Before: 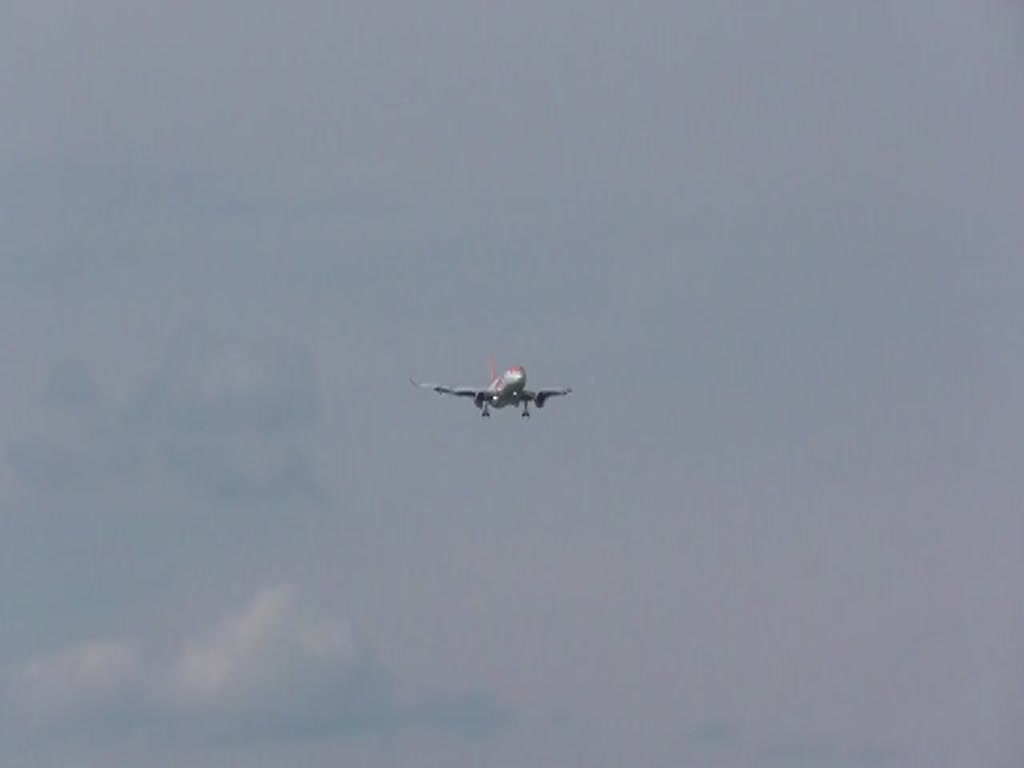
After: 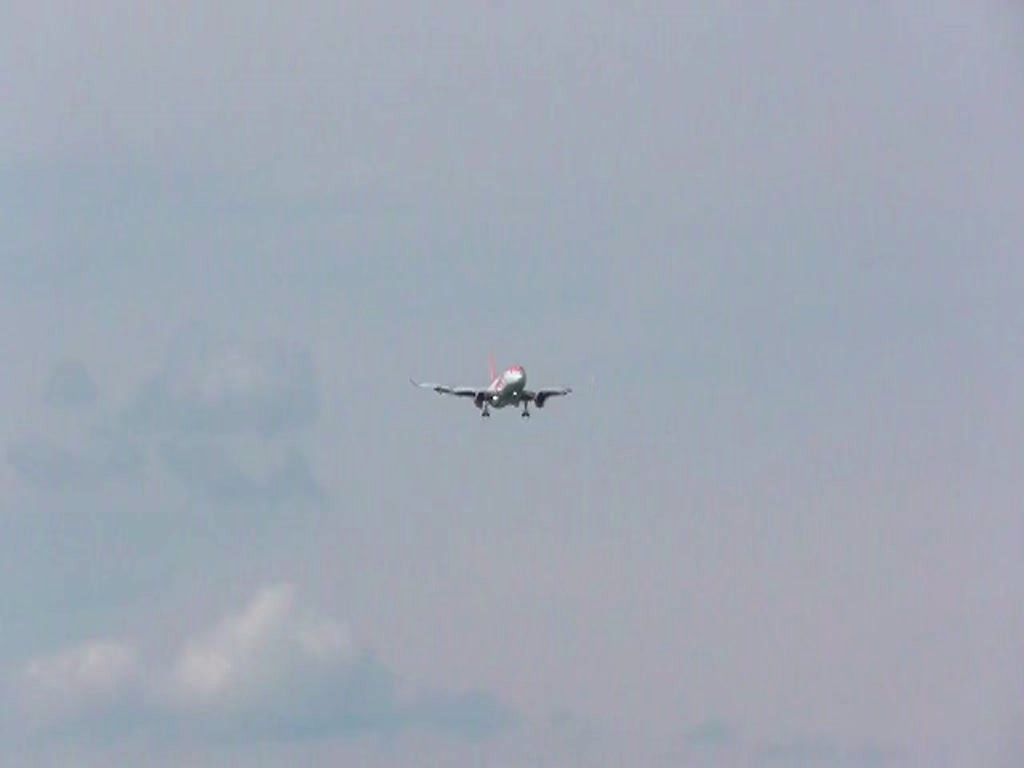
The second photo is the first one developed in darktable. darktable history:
tone curve: curves: ch0 [(0, 0) (0.051, 0.027) (0.096, 0.071) (0.241, 0.247) (0.455, 0.52) (0.594, 0.692) (0.715, 0.845) (0.84, 0.936) (1, 1)]; ch1 [(0, 0) (0.1, 0.038) (0.318, 0.243) (0.399, 0.351) (0.478, 0.469) (0.499, 0.499) (0.534, 0.549) (0.565, 0.605) (0.601, 0.644) (0.666, 0.701) (1, 1)]; ch2 [(0, 0) (0.453, 0.45) (0.479, 0.483) (0.504, 0.499) (0.52, 0.508) (0.561, 0.573) (0.592, 0.617) (0.824, 0.815) (1, 1)], color space Lab, independent channels, preserve colors none
